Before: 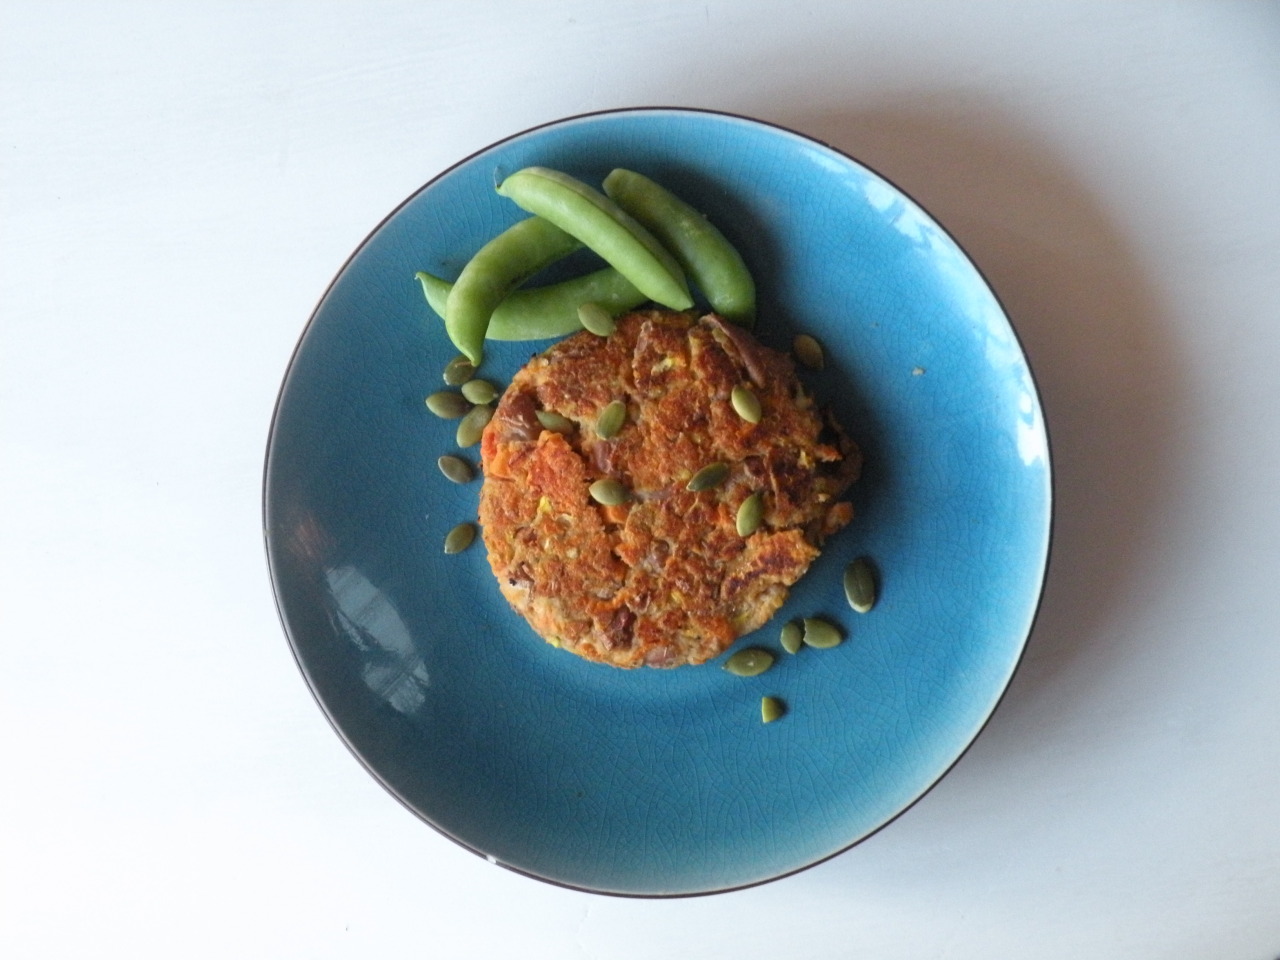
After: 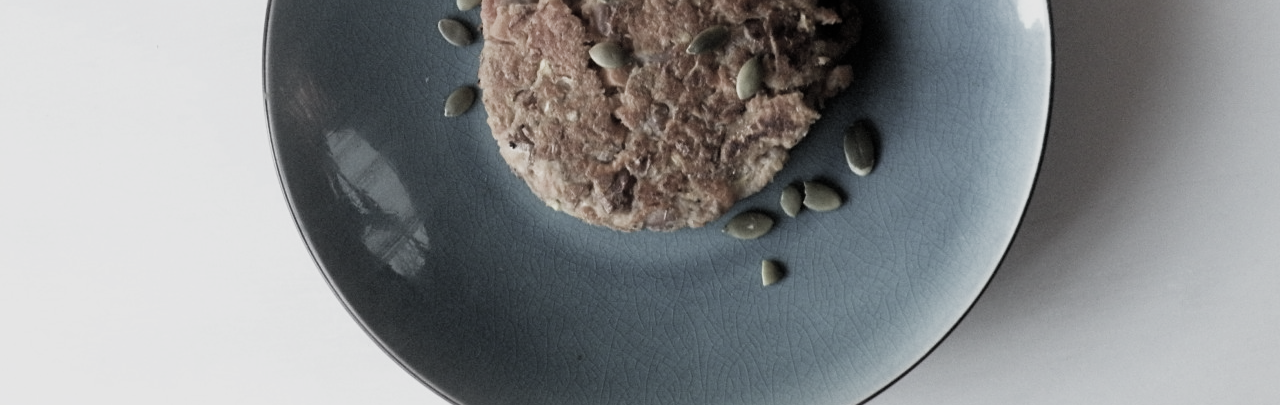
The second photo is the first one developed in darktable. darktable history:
sharpen: amount 0.2
filmic rgb: middle gray luminance 21.73%, black relative exposure -14 EV, white relative exposure 2.96 EV, threshold 6 EV, target black luminance 0%, hardness 8.81, latitude 59.69%, contrast 1.208, highlights saturation mix 5%, shadows ↔ highlights balance 41.6%, add noise in highlights 0, color science v3 (2019), use custom middle-gray values true, iterations of high-quality reconstruction 0, contrast in highlights soft, enable highlight reconstruction true
contrast brightness saturation: contrast 0.01, saturation -0.05
crop: top 45.551%, bottom 12.262%
color zones: curves: ch1 [(0, 0.153) (0.143, 0.15) (0.286, 0.151) (0.429, 0.152) (0.571, 0.152) (0.714, 0.151) (0.857, 0.151) (1, 0.153)]
